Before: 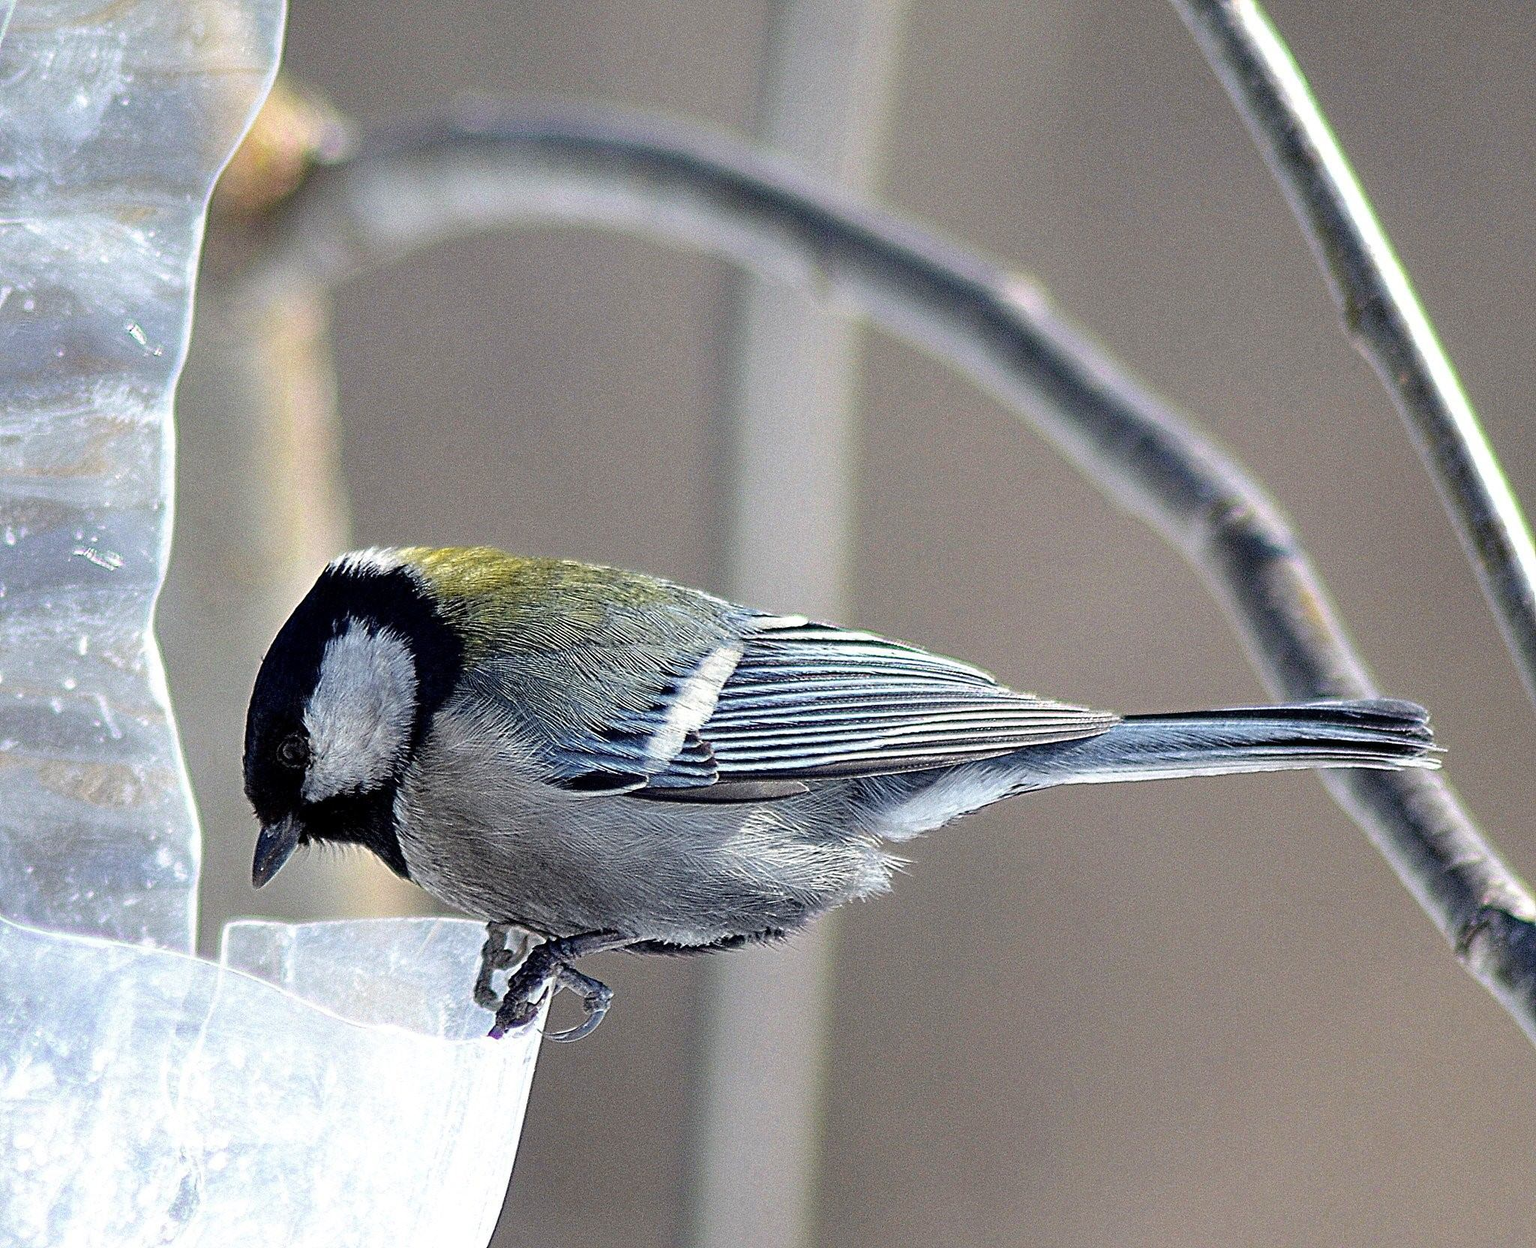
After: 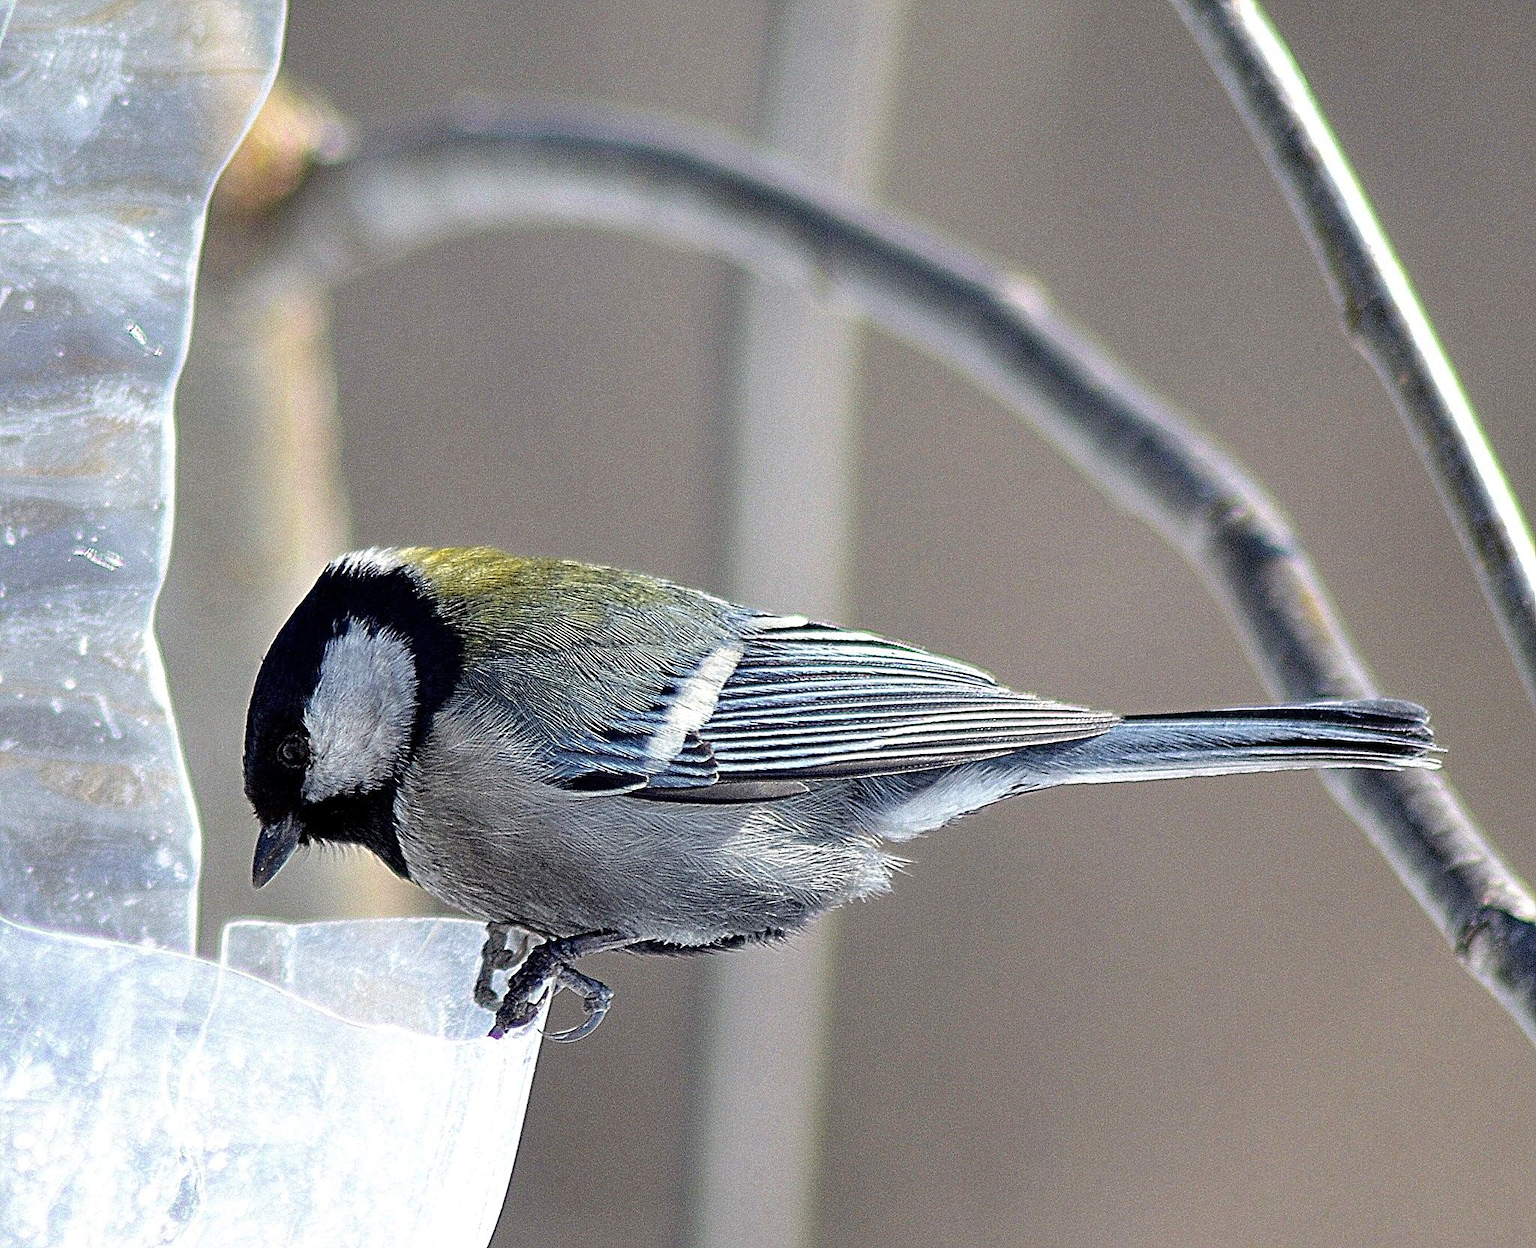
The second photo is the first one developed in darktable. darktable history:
tone equalizer: luminance estimator HSV value / RGB max
sharpen: amount 0.205
